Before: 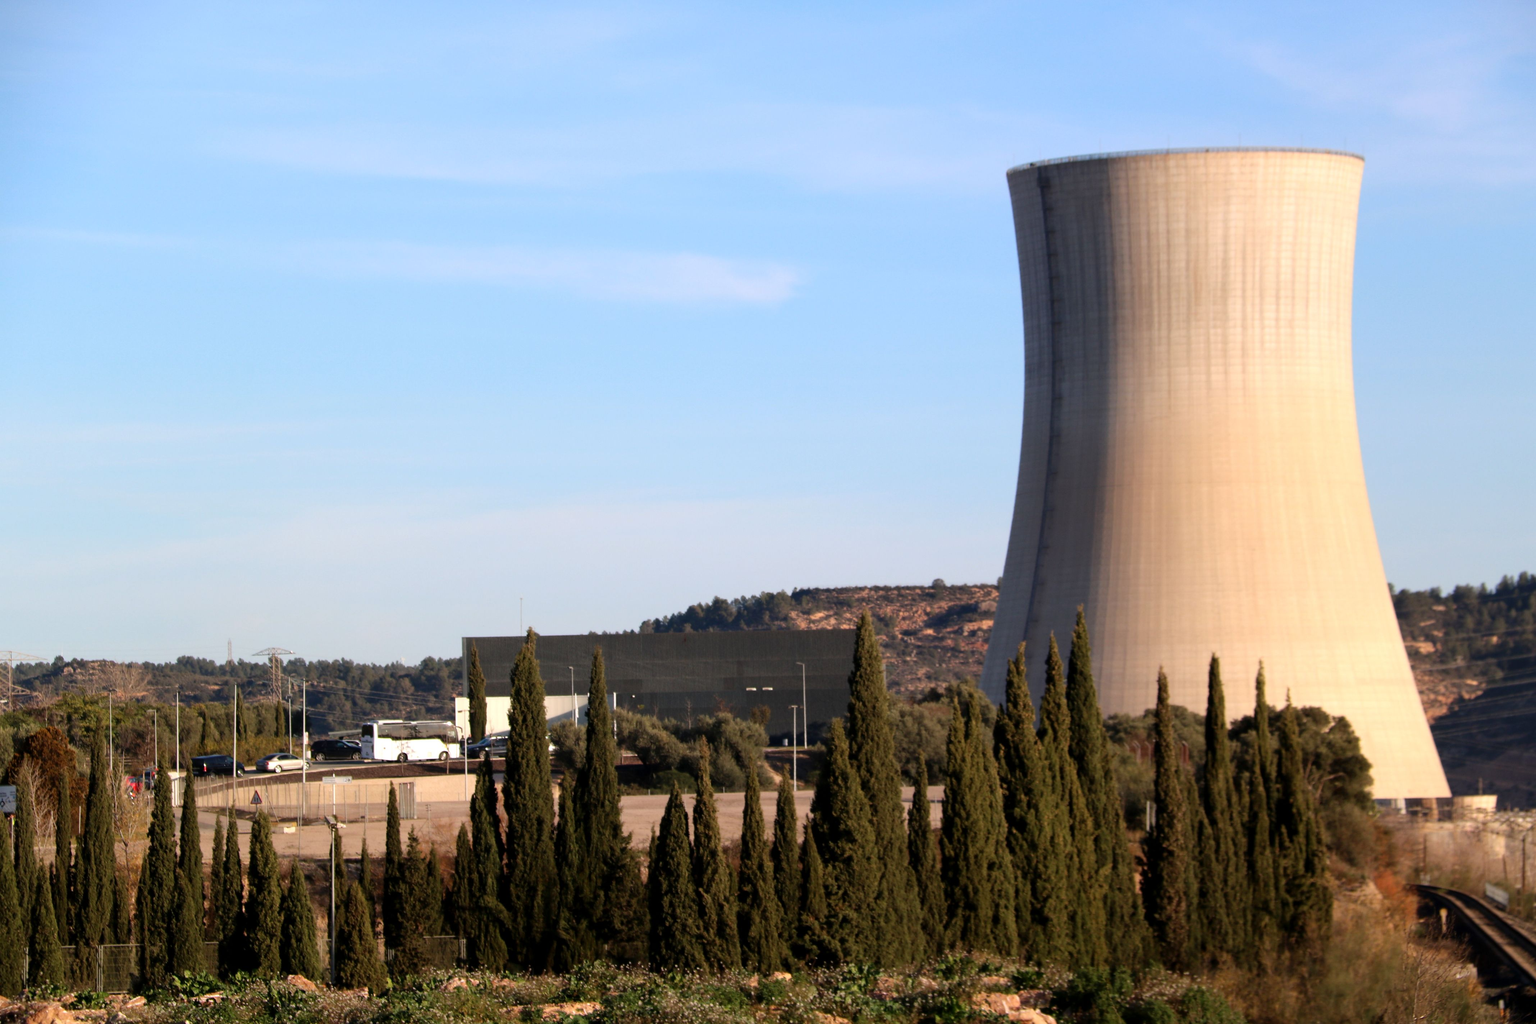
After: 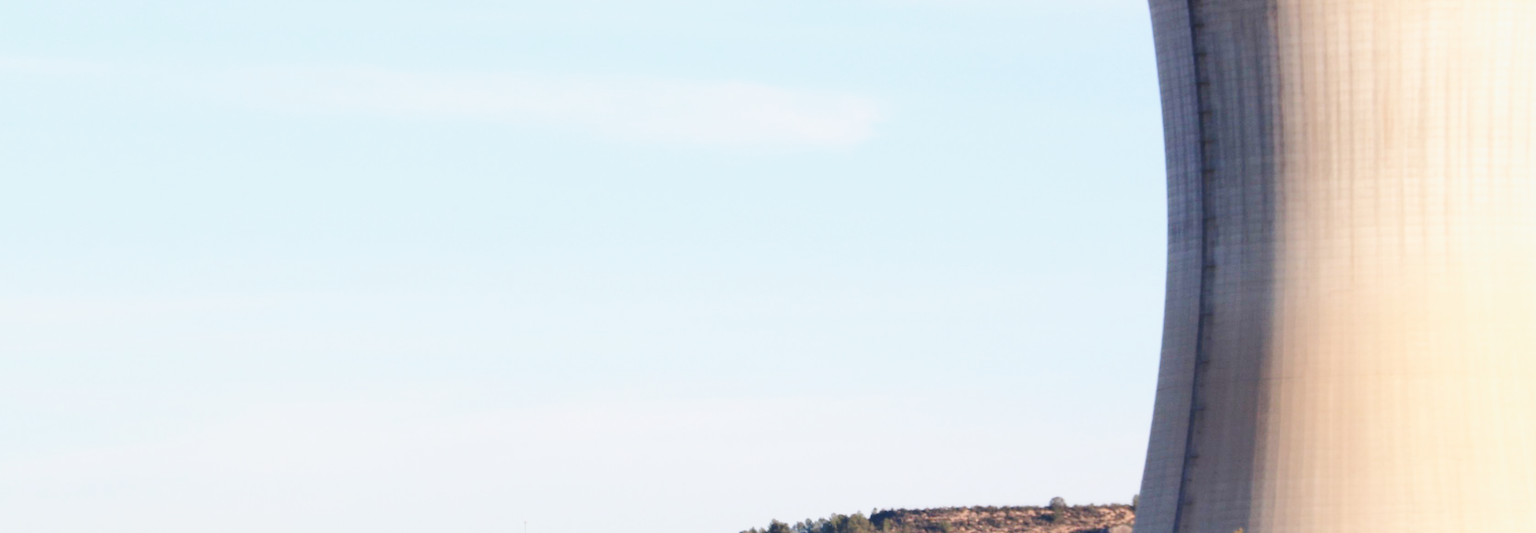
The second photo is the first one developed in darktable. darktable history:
crop: left 7.142%, top 18.53%, right 14.445%, bottom 40.597%
base curve: curves: ch0 [(0, 0) (0.025, 0.046) (0.112, 0.277) (0.467, 0.74) (0.814, 0.929) (1, 0.942)], exposure shift 0.571, preserve colors none
